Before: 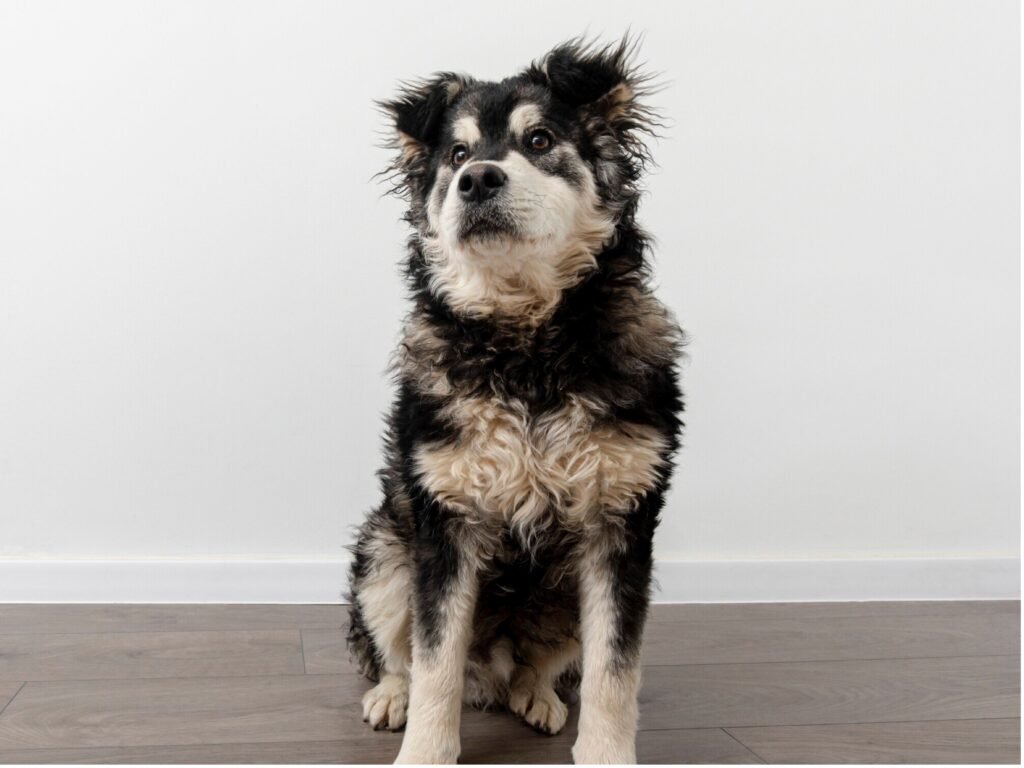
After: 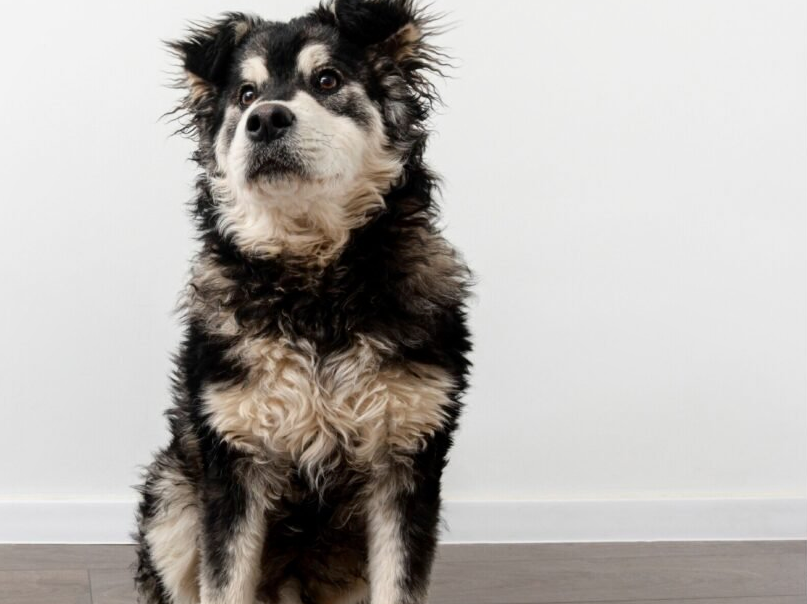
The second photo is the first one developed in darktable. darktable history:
shadows and highlights: shadows -30, highlights 30
crop and rotate: left 20.74%, top 7.912%, right 0.375%, bottom 13.378%
